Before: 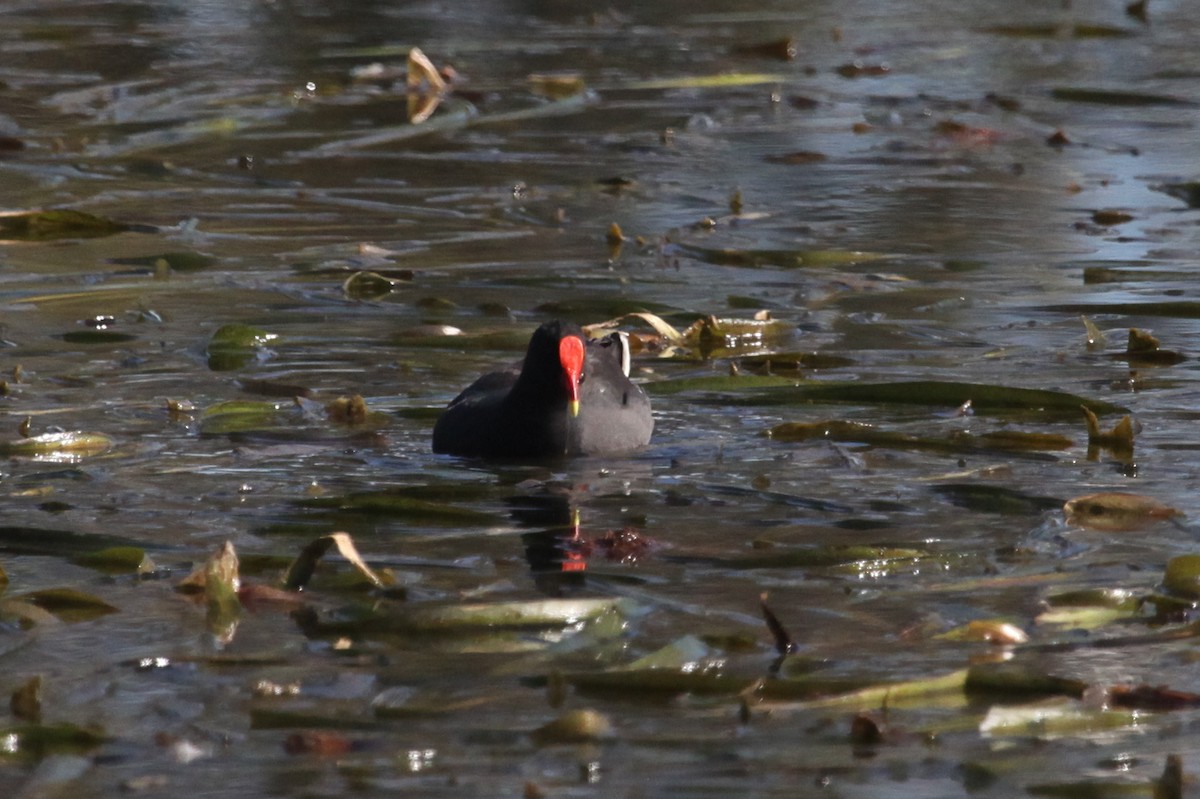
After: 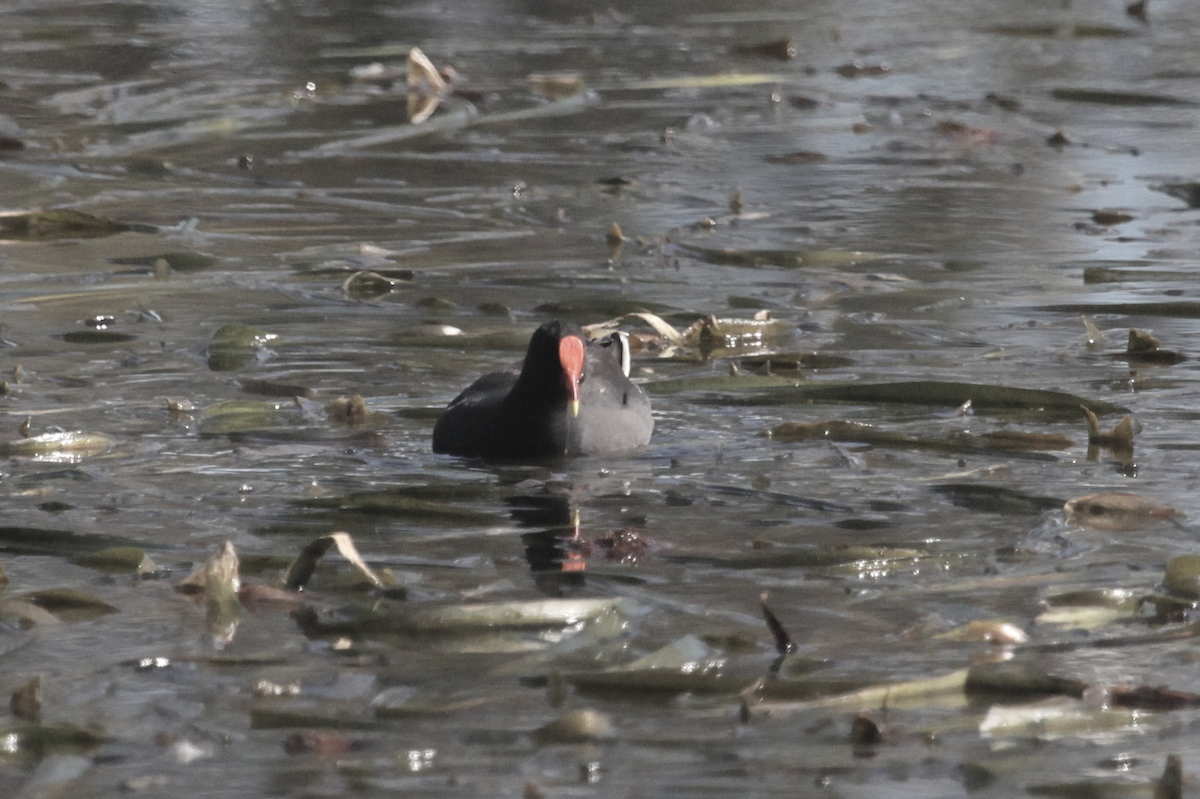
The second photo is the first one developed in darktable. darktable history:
contrast brightness saturation: brightness 0.189, saturation -0.513
